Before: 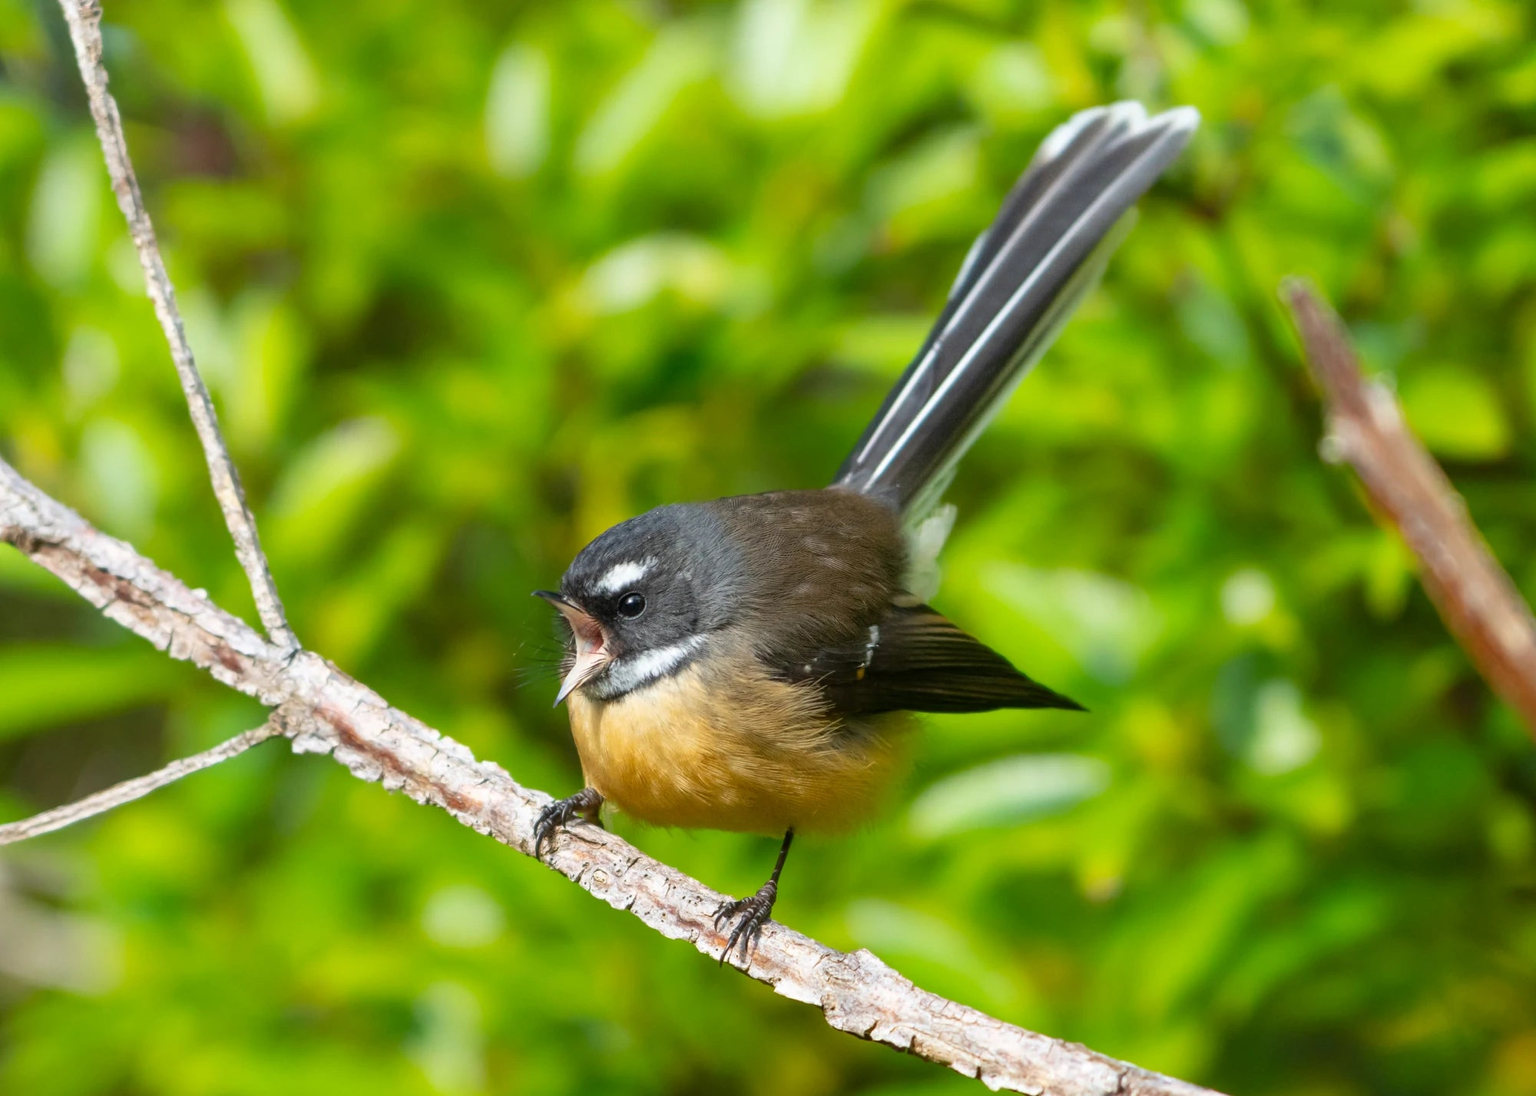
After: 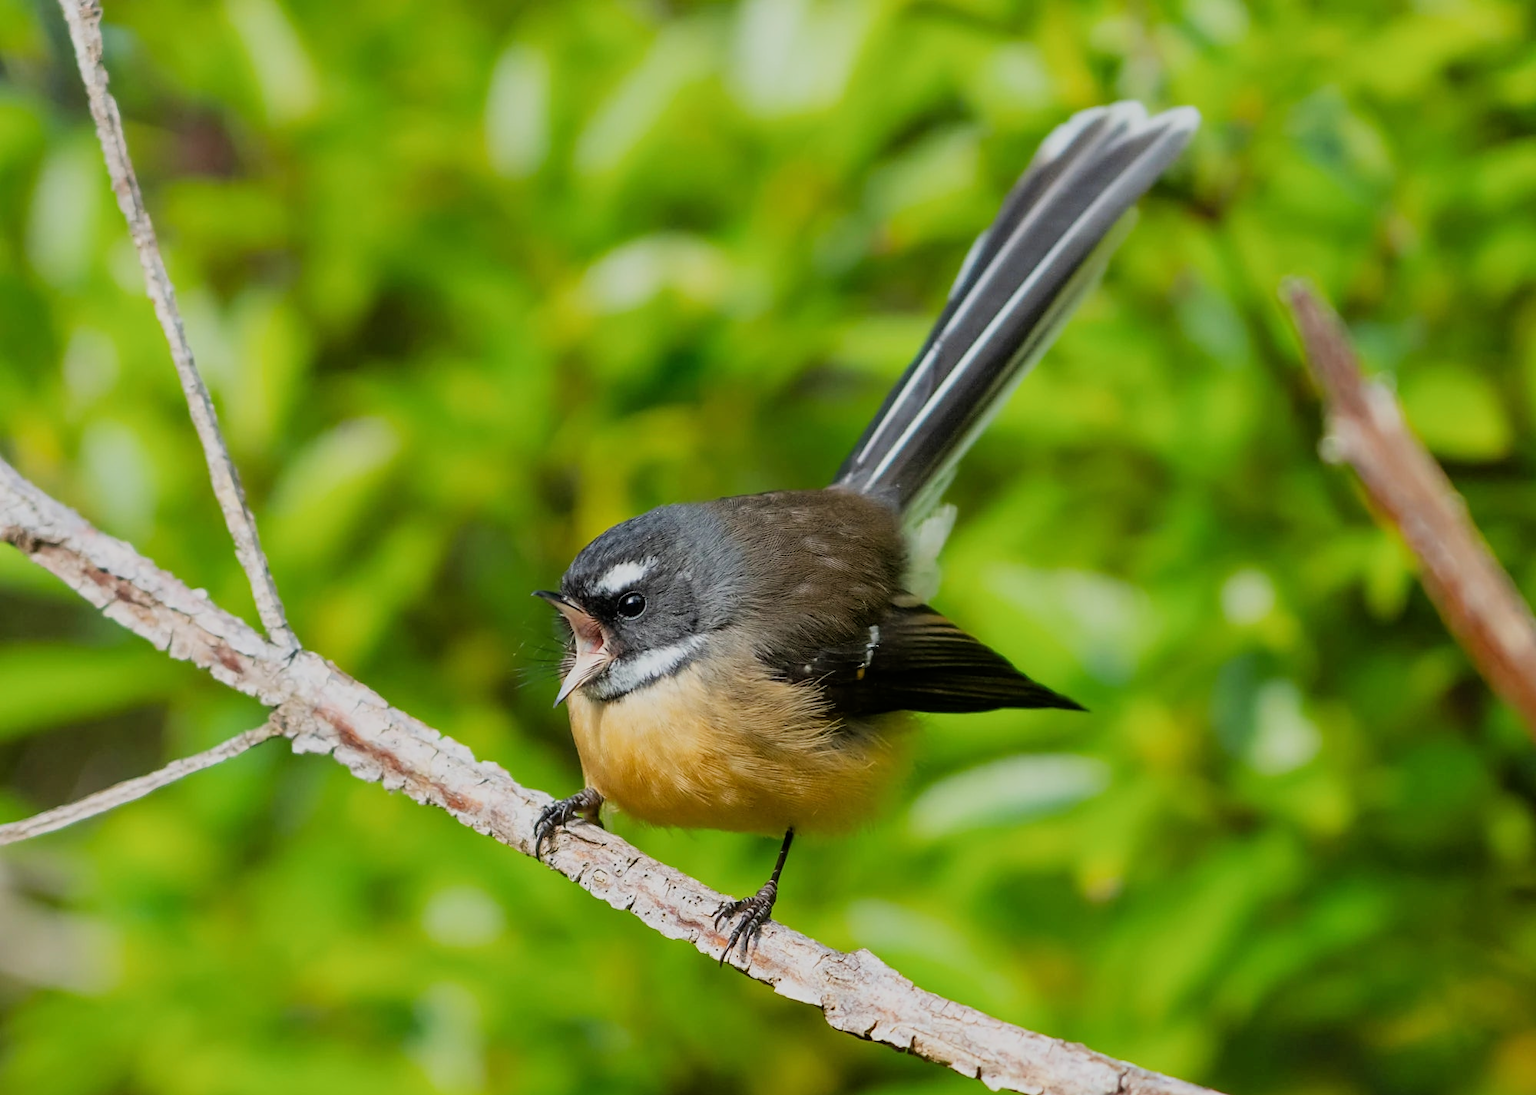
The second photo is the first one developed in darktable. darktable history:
sharpen: radius 1.864, amount 0.398, threshold 1.271
filmic rgb: black relative exposure -7.65 EV, white relative exposure 4.56 EV, hardness 3.61
